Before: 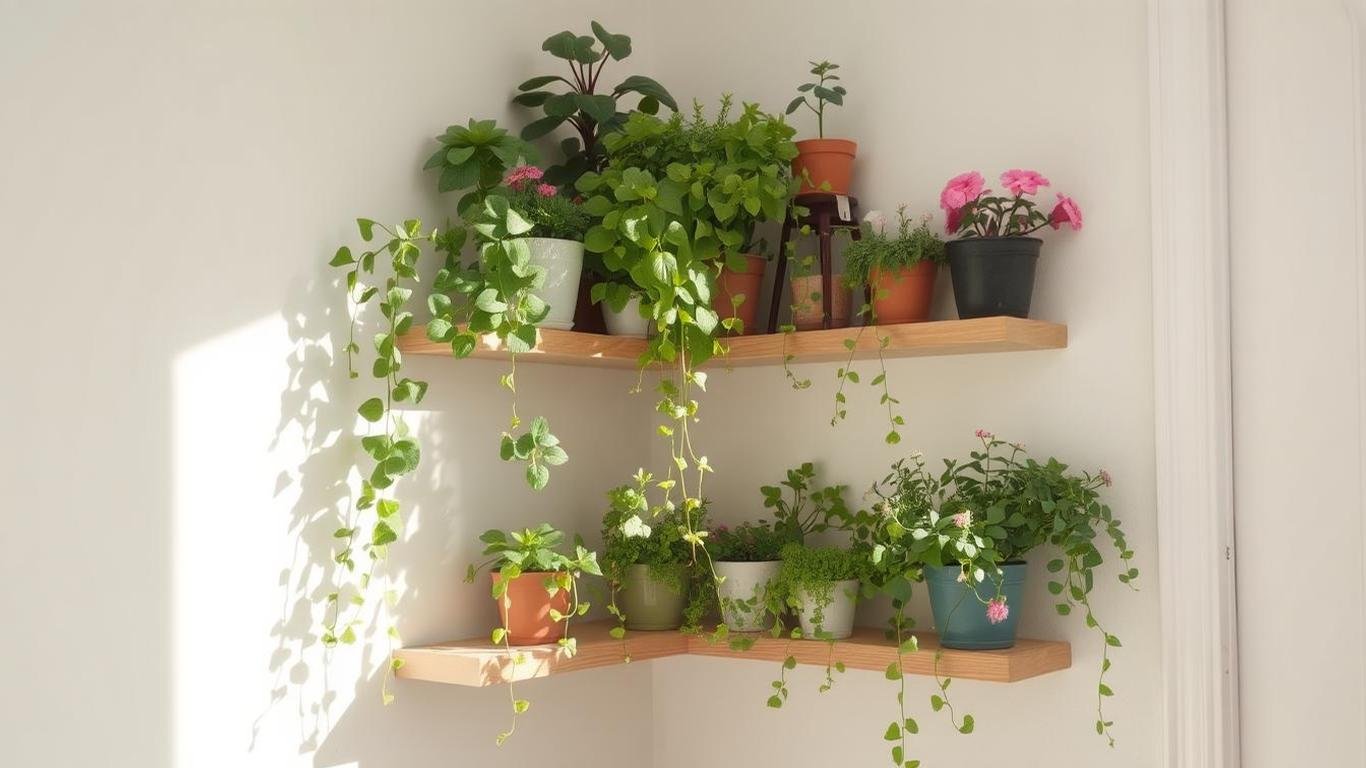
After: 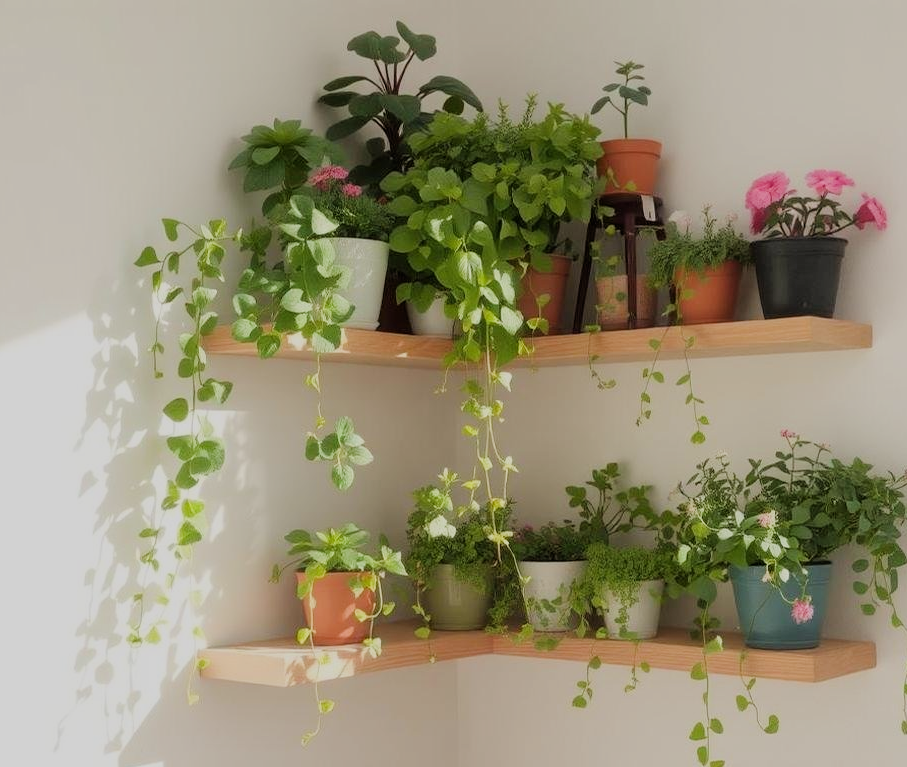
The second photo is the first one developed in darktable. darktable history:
filmic rgb: black relative exposure -7.47 EV, white relative exposure 4.84 EV, hardness 3.4
crop and rotate: left 14.325%, right 19.234%
